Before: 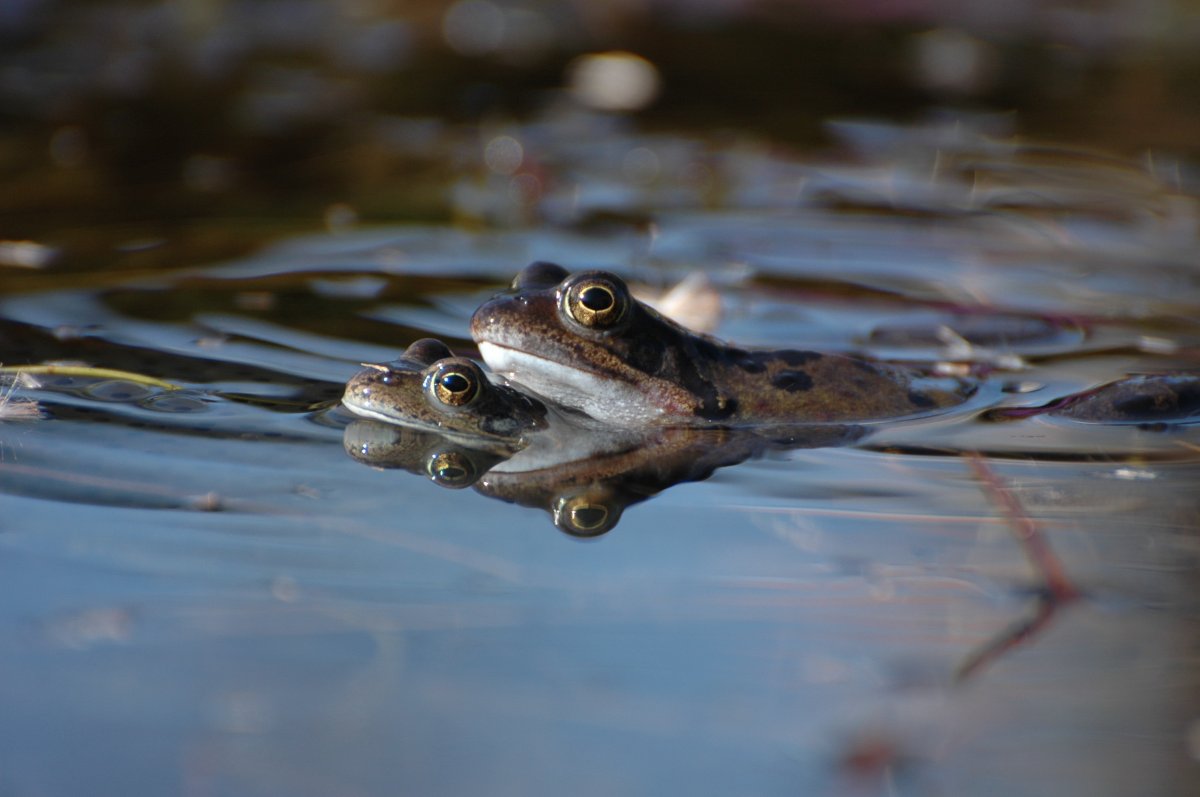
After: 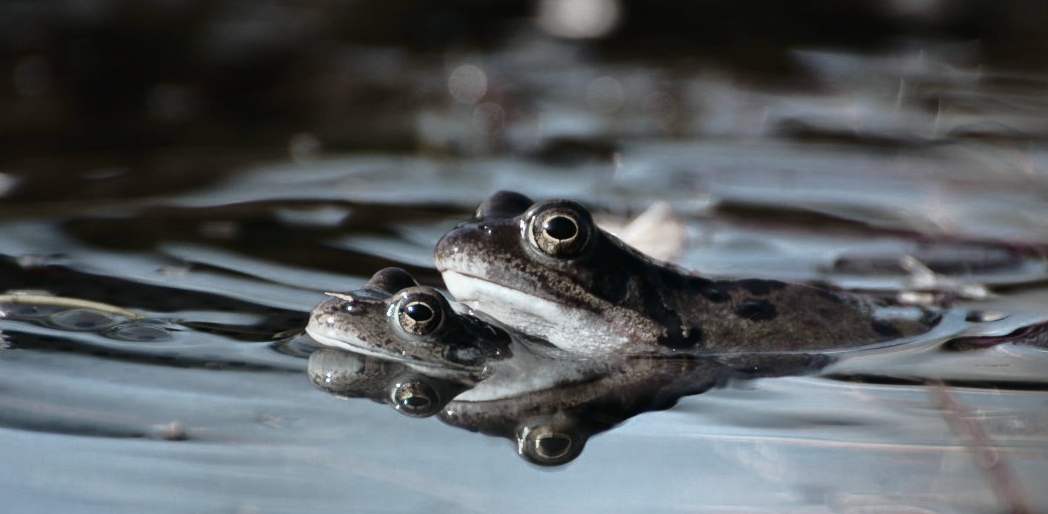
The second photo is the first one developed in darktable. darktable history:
color balance: output saturation 110%
tone curve: curves: ch0 [(0, 0.008) (0.081, 0.044) (0.177, 0.123) (0.283, 0.253) (0.416, 0.449) (0.495, 0.524) (0.661, 0.756) (0.796, 0.859) (1, 0.951)]; ch1 [(0, 0) (0.161, 0.092) (0.35, 0.33) (0.392, 0.392) (0.427, 0.426) (0.479, 0.472) (0.505, 0.5) (0.521, 0.524) (0.567, 0.556) (0.583, 0.588) (0.625, 0.627) (0.678, 0.733) (1, 1)]; ch2 [(0, 0) (0.346, 0.362) (0.404, 0.427) (0.502, 0.499) (0.531, 0.523) (0.544, 0.561) (0.58, 0.59) (0.629, 0.642) (0.717, 0.678) (1, 1)], color space Lab, independent channels, preserve colors none
crop: left 3.015%, top 8.969%, right 9.647%, bottom 26.457%
color zones: curves: ch0 [(0, 0.613) (0.01, 0.613) (0.245, 0.448) (0.498, 0.529) (0.642, 0.665) (0.879, 0.777) (0.99, 0.613)]; ch1 [(0, 0.272) (0.219, 0.127) (0.724, 0.346)]
